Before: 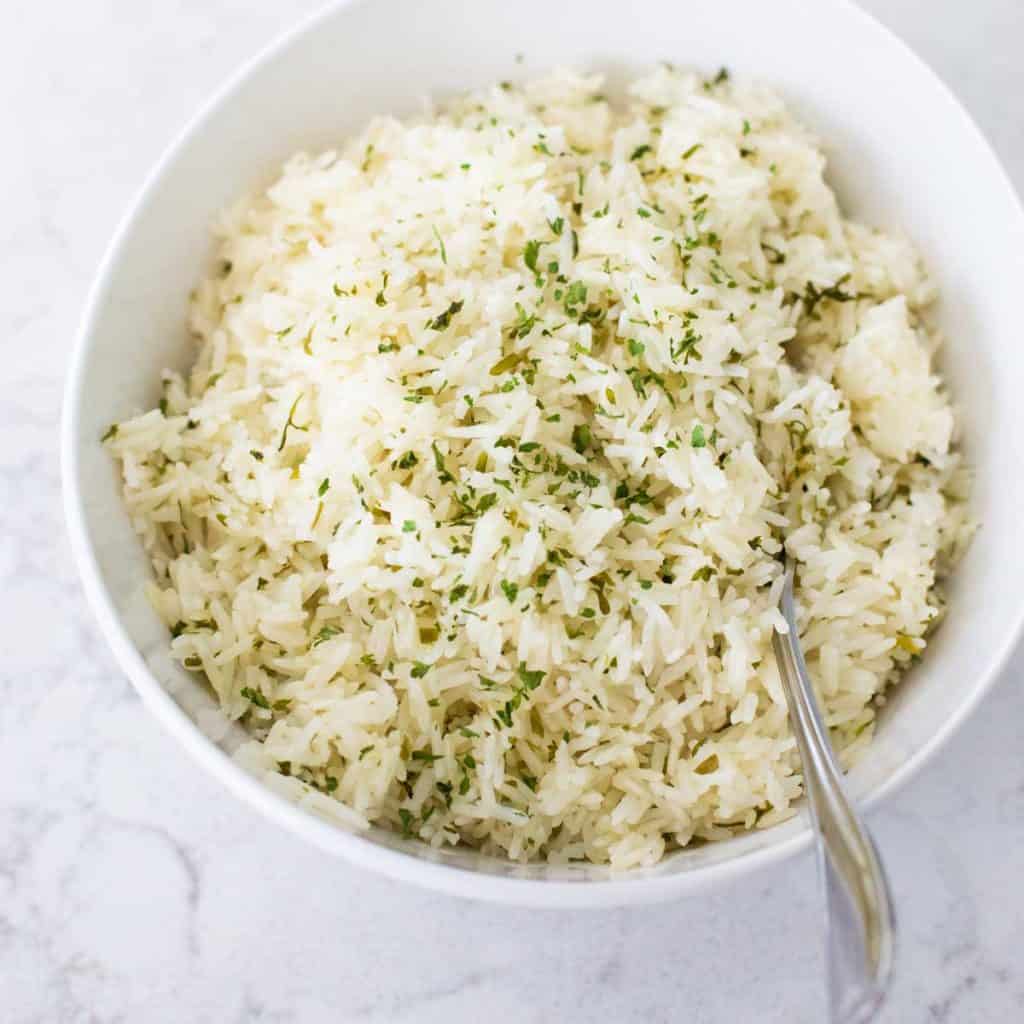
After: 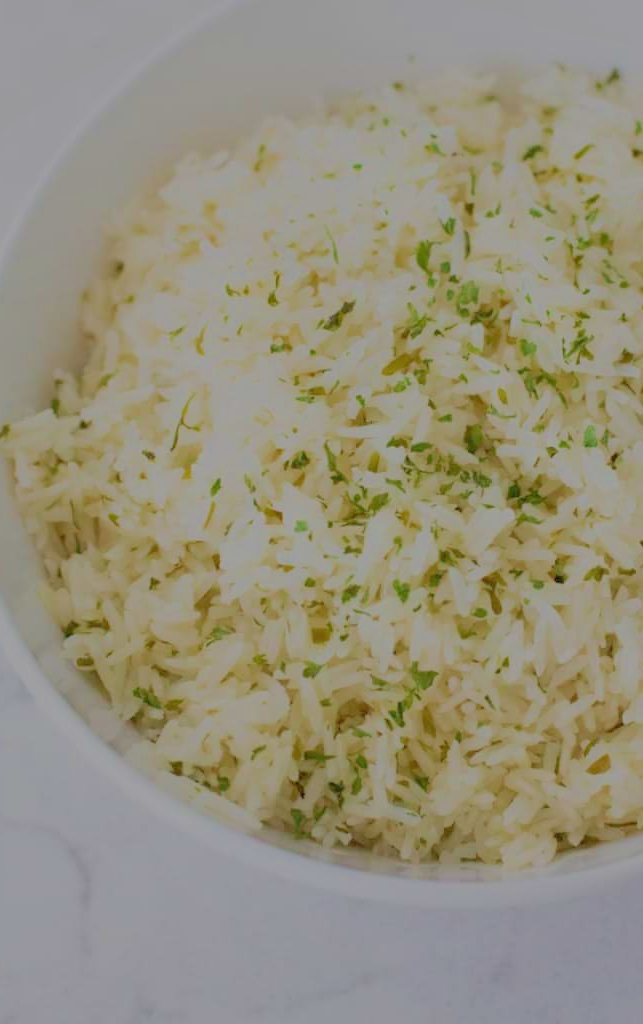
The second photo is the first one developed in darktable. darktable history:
crop: left 10.62%, right 26.495%
contrast brightness saturation: saturation -0.061
filmic rgb: black relative exposure -13.87 EV, white relative exposure 7.95 EV, hardness 3.74, latitude 49.2%, contrast 0.504, add noise in highlights 0, color science v3 (2019), use custom middle-gray values true, contrast in highlights soft
velvia: strength 9.7%
shadows and highlights: shadows 22.83, highlights -49.3, soften with gaussian
